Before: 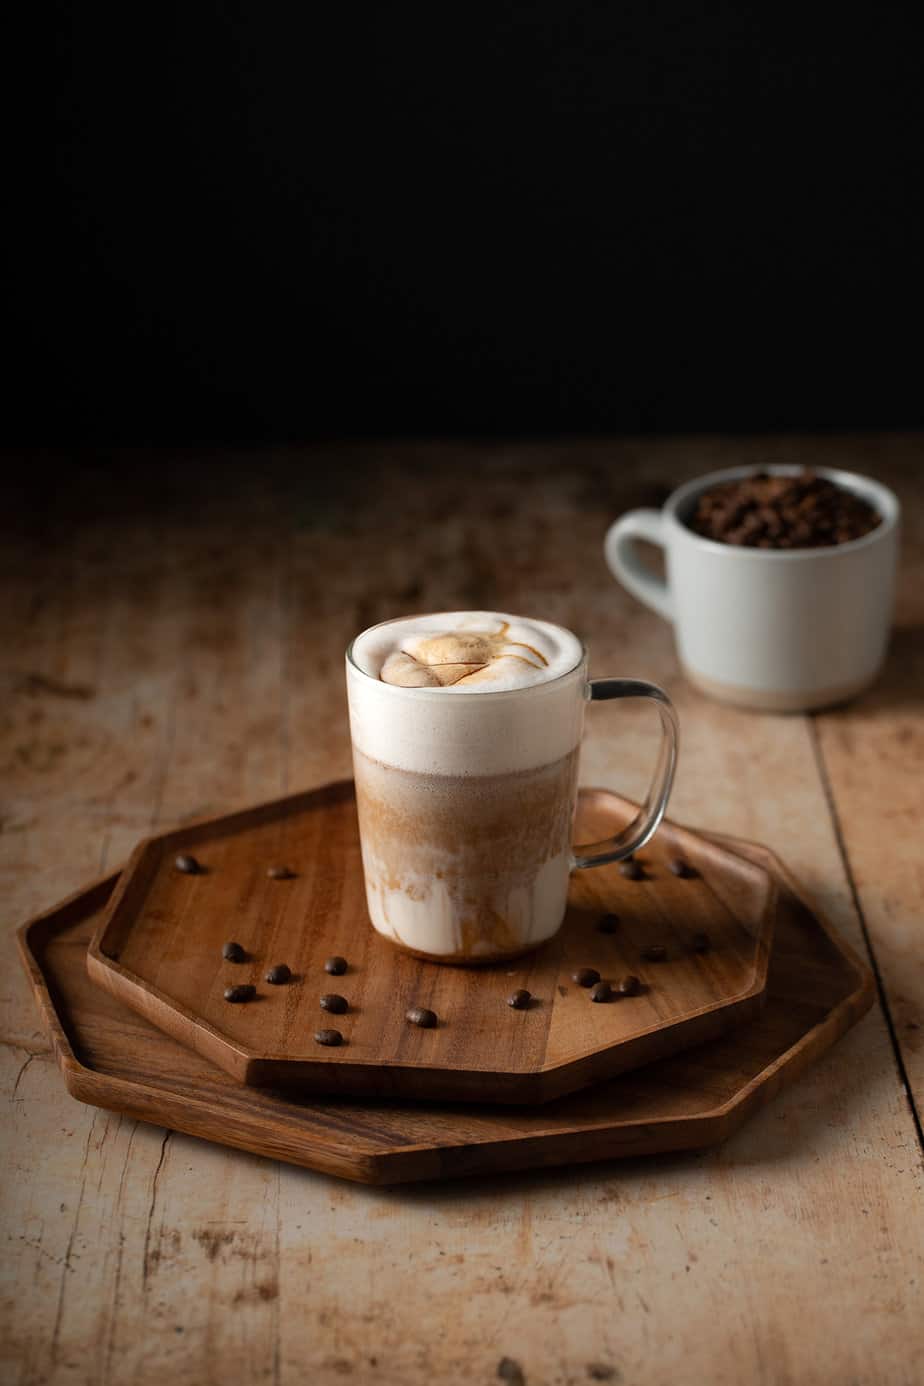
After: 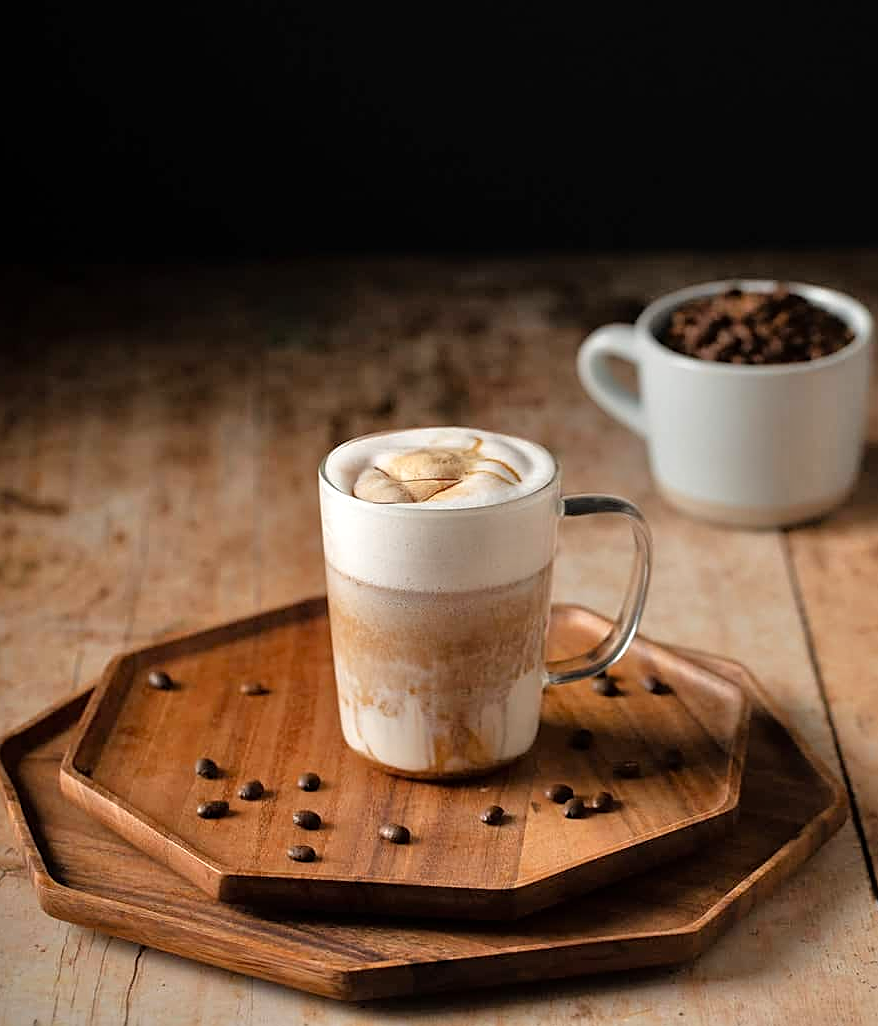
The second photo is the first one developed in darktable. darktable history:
crop and rotate: left 2.991%, top 13.302%, right 1.981%, bottom 12.636%
sharpen: on, module defaults
tone equalizer: -7 EV 0.15 EV, -6 EV 0.6 EV, -5 EV 1.15 EV, -4 EV 1.33 EV, -3 EV 1.15 EV, -2 EV 0.6 EV, -1 EV 0.15 EV, mask exposure compensation -0.5 EV
